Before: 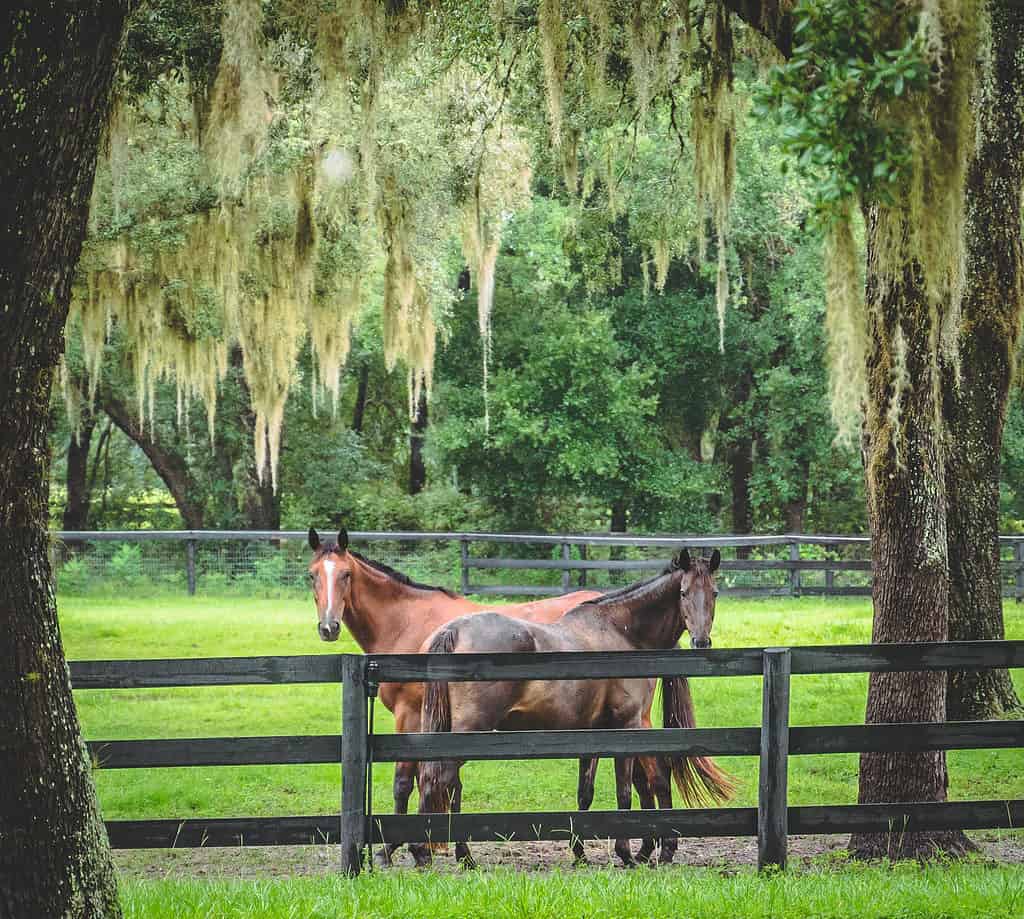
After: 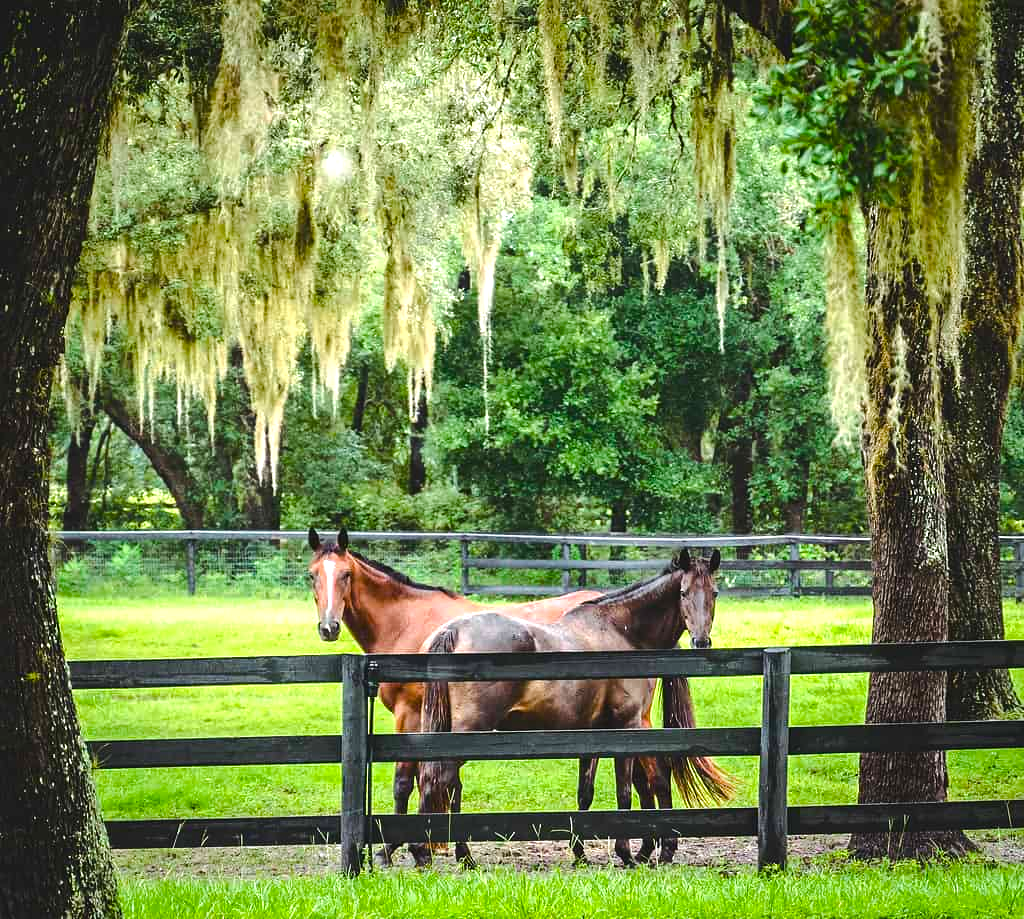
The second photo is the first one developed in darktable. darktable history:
color balance rgb: perceptual saturation grading › global saturation 24.112%, perceptual saturation grading › highlights -24.5%, perceptual saturation grading › mid-tones 24.257%, perceptual saturation grading › shadows 38.964%, perceptual brilliance grading › highlights 17.902%, perceptual brilliance grading › mid-tones 32.636%, perceptual brilliance grading › shadows -30.931%
